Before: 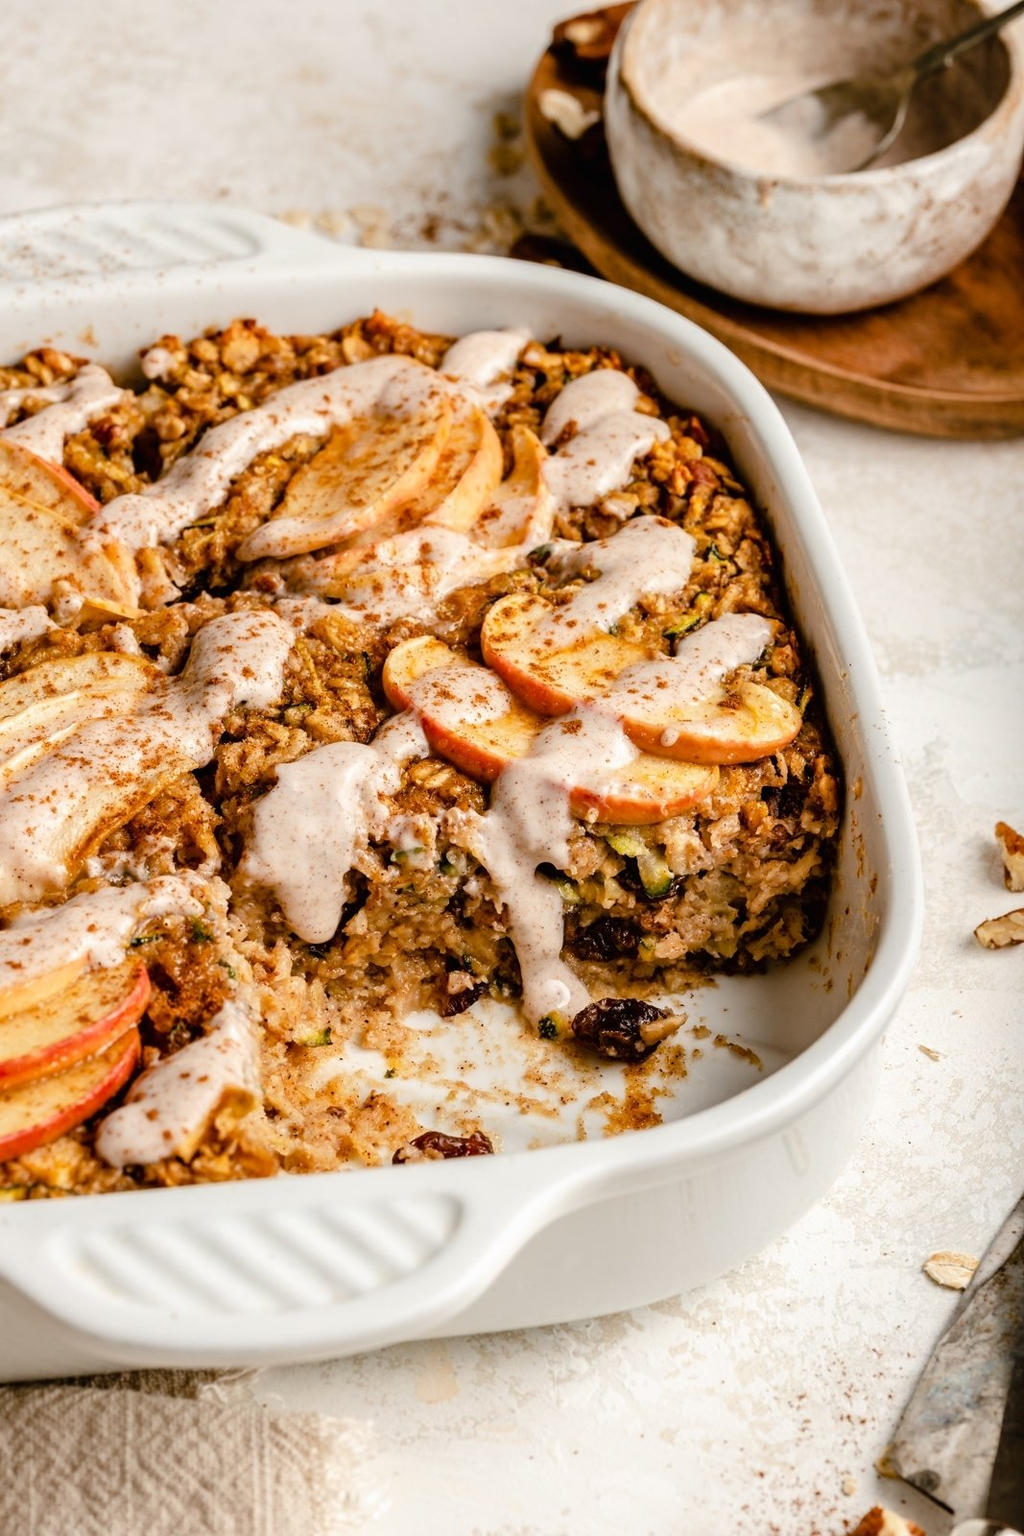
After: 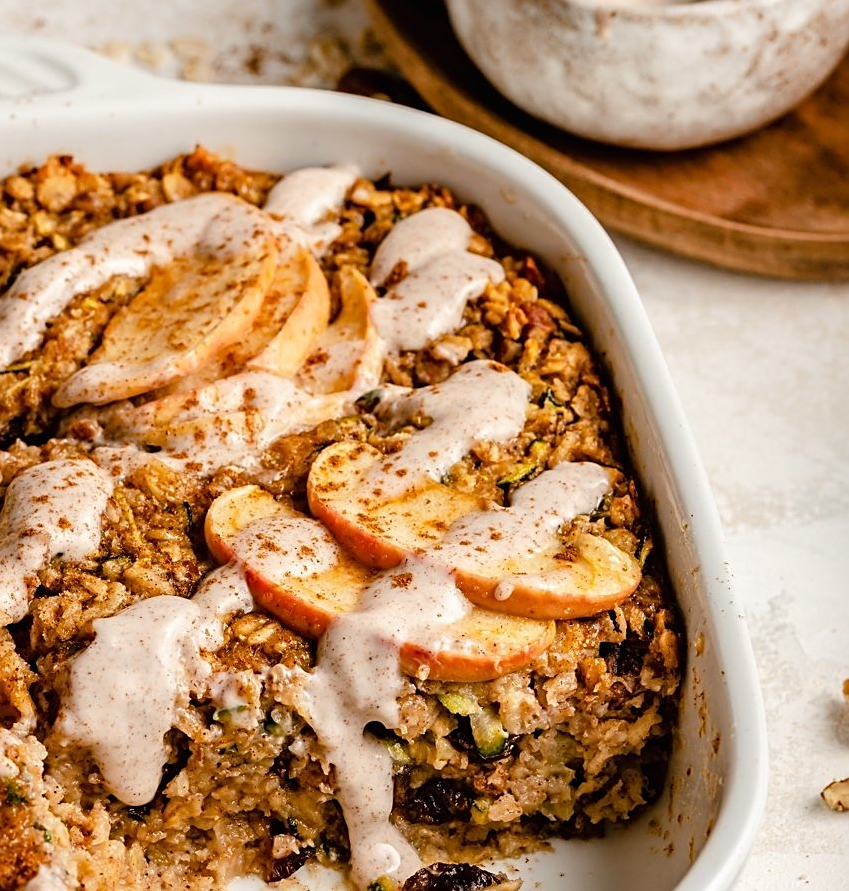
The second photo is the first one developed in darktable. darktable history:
exposure: compensate exposure bias true, compensate highlight preservation false
sharpen: on, module defaults
crop: left 18.259%, top 11.109%, right 2.156%, bottom 33.146%
